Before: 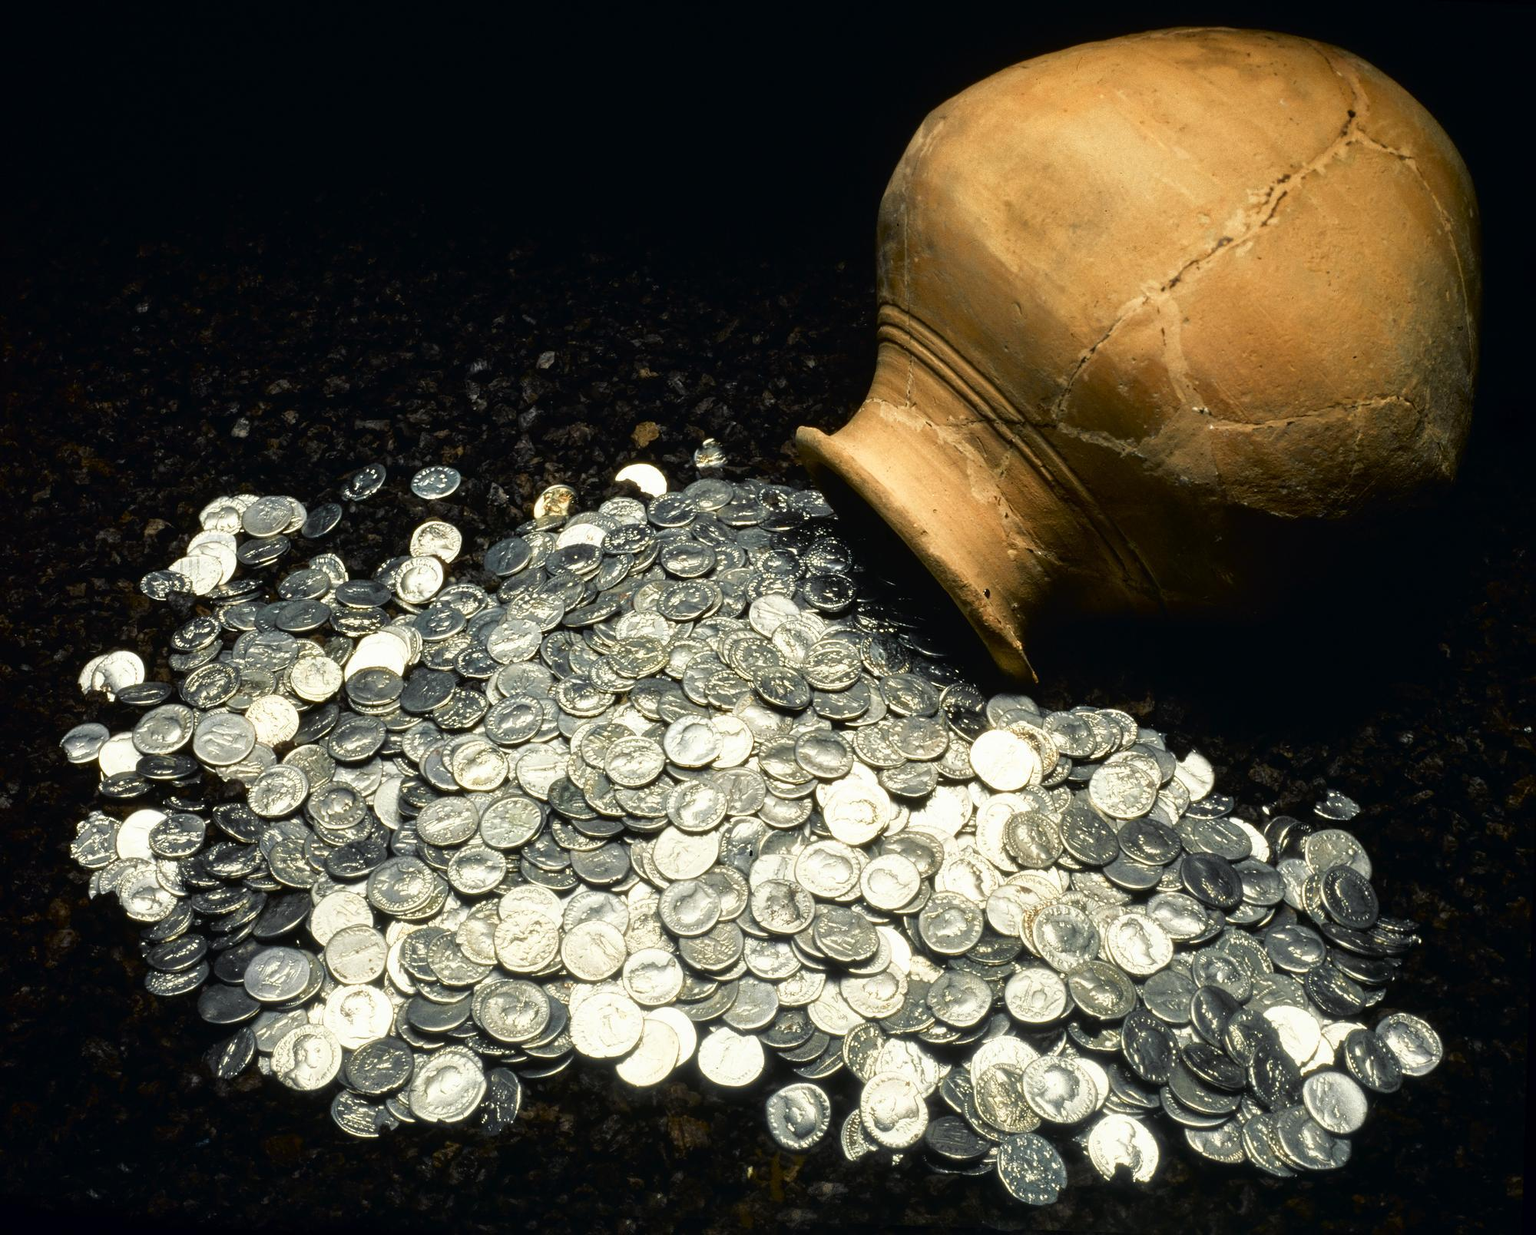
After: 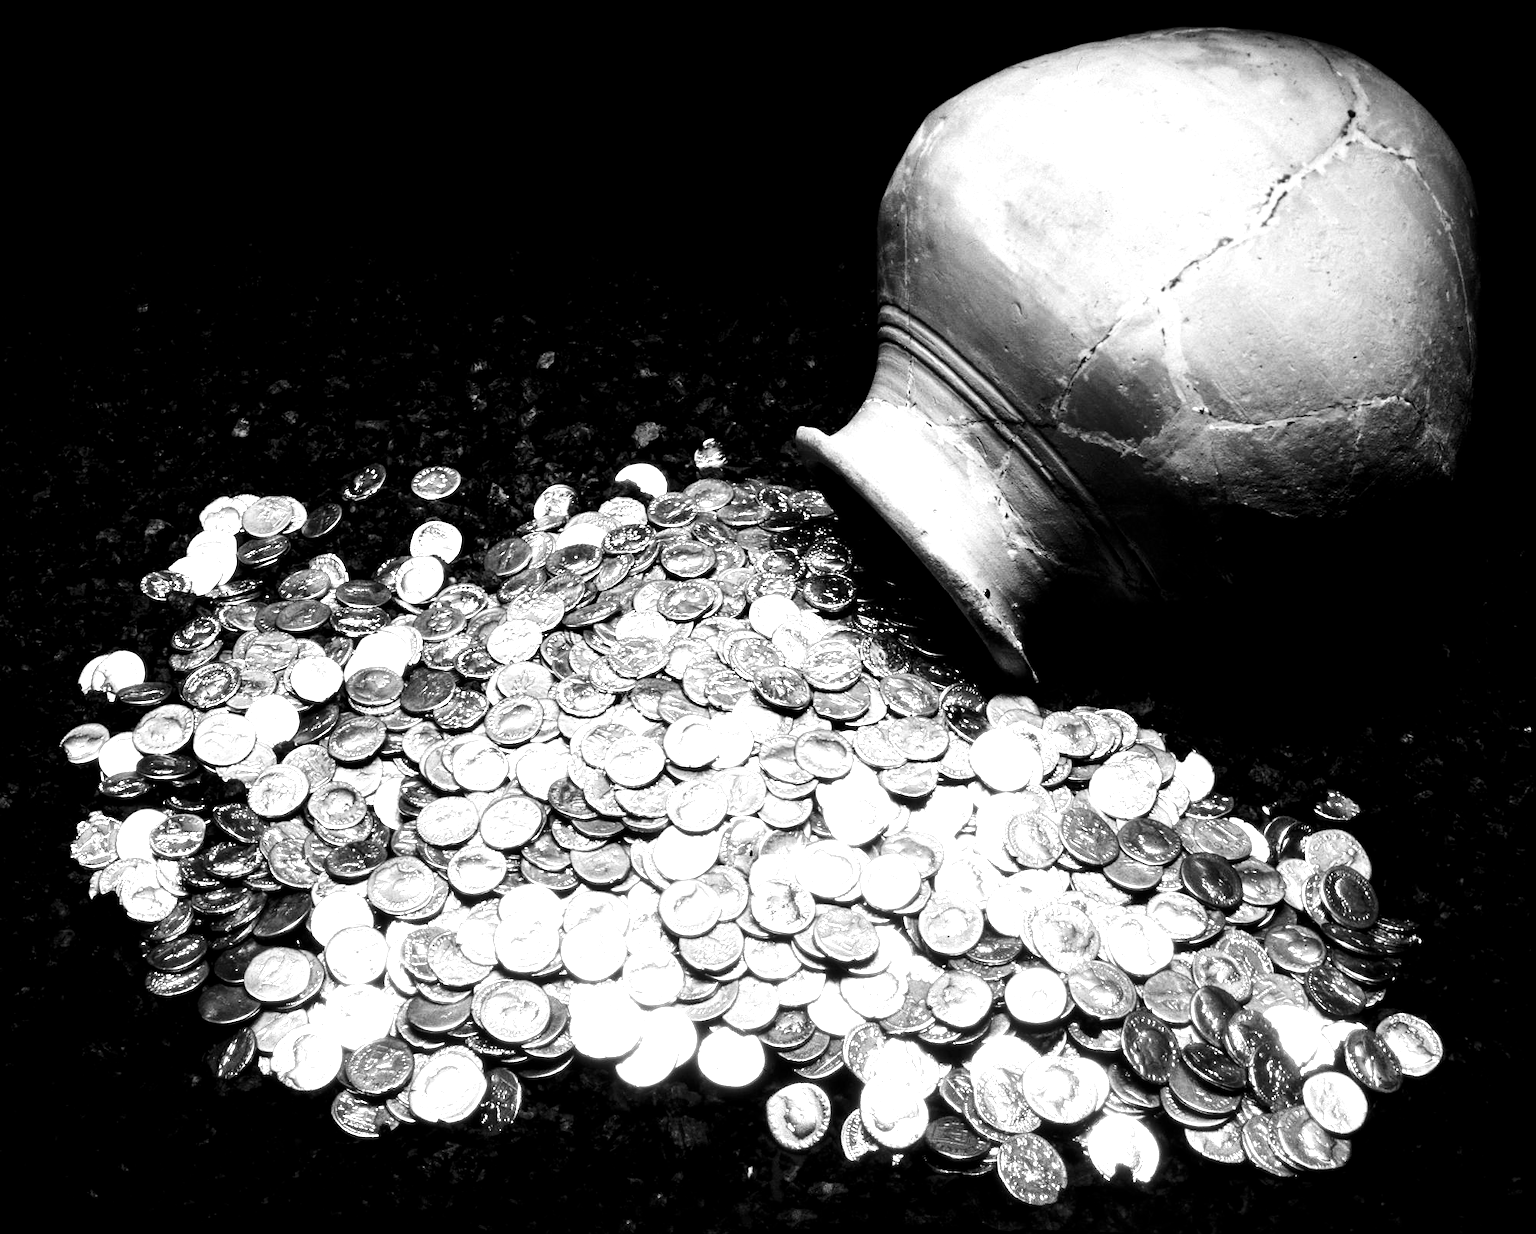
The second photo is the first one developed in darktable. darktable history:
color zones: curves: ch1 [(0, -0.014) (0.143, -0.013) (0.286, -0.013) (0.429, -0.016) (0.571, -0.019) (0.714, -0.015) (0.857, 0.002) (1, -0.014)]
contrast brightness saturation: contrast 0.21, brightness -0.11, saturation 0.21
exposure: black level correction 0, exposure 1.2 EV, compensate exposure bias true, compensate highlight preservation false
color balance rgb: shadows lift › chroma 2%, shadows lift › hue 217.2°, power › chroma 0.25%, power › hue 60°, highlights gain › chroma 1.5%, highlights gain › hue 309.6°, global offset › luminance -0.5%, perceptual saturation grading › global saturation 15%, global vibrance 20%
